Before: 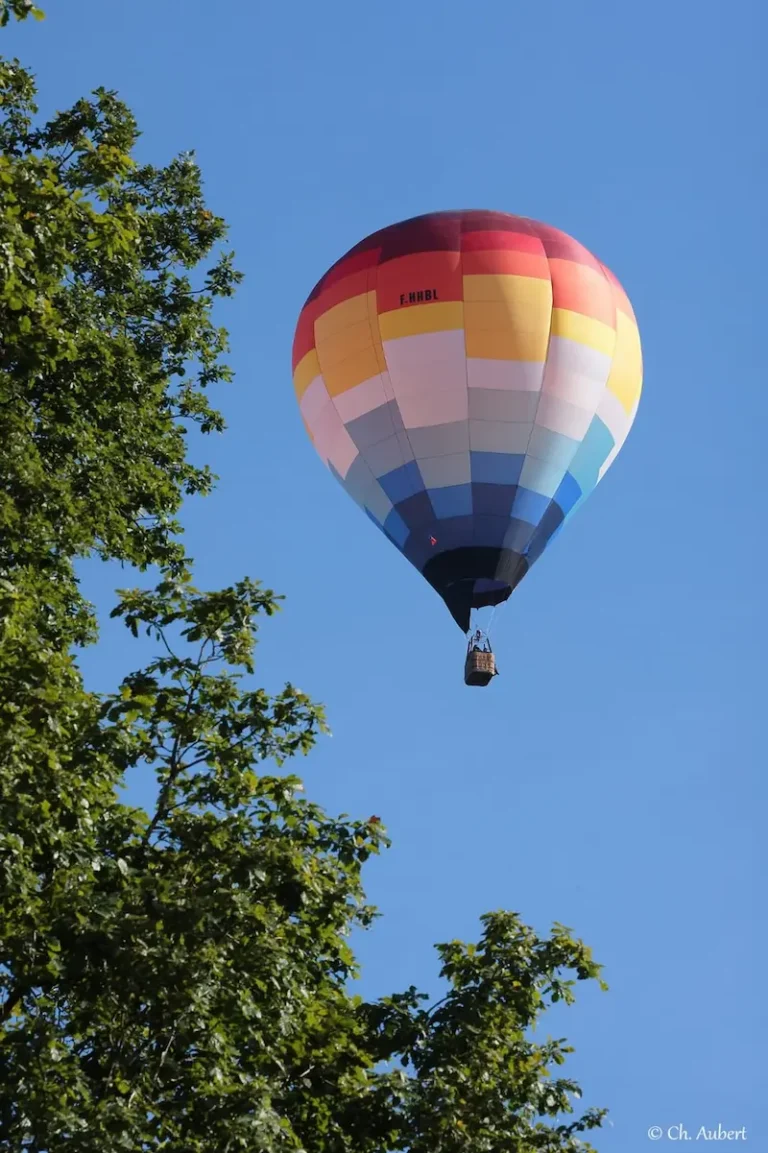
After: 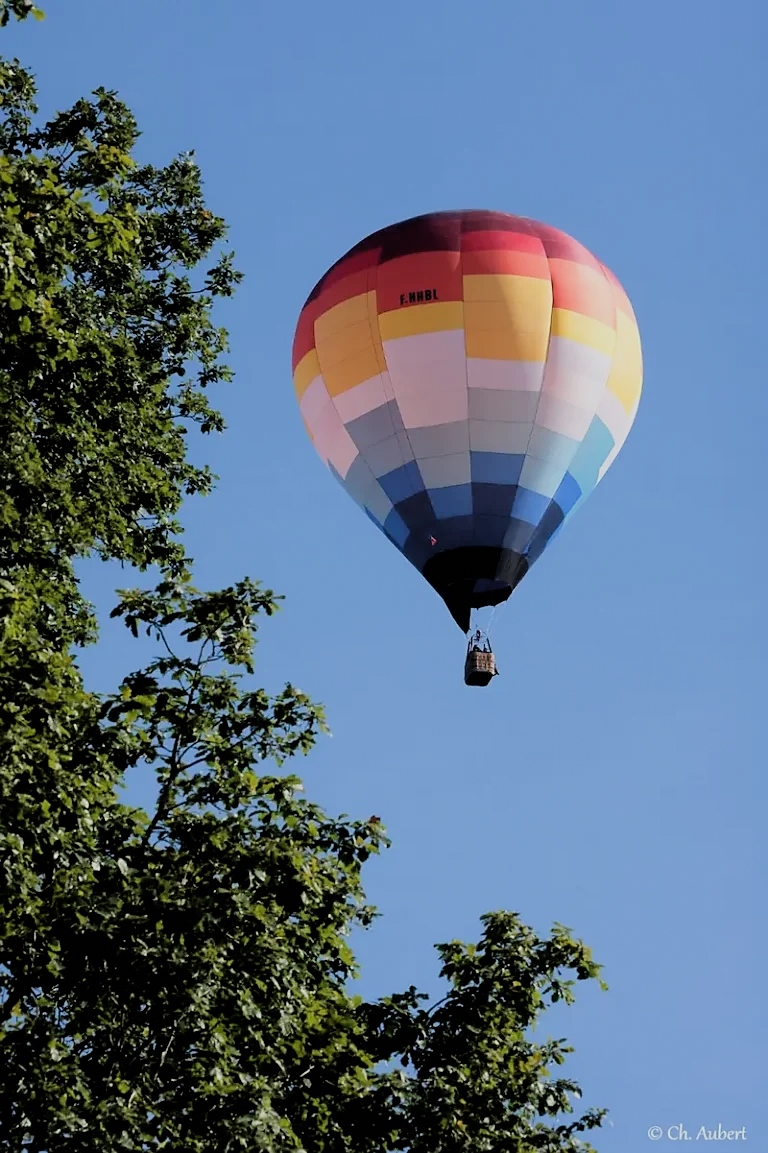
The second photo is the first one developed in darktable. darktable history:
sharpen: radius 1.458, amount 0.398, threshold 1.271
filmic rgb: black relative exposure -5 EV, hardness 2.88, contrast 1.2, highlights saturation mix -30%
tone equalizer: on, module defaults
grain: coarseness 0.81 ISO, strength 1.34%, mid-tones bias 0%
